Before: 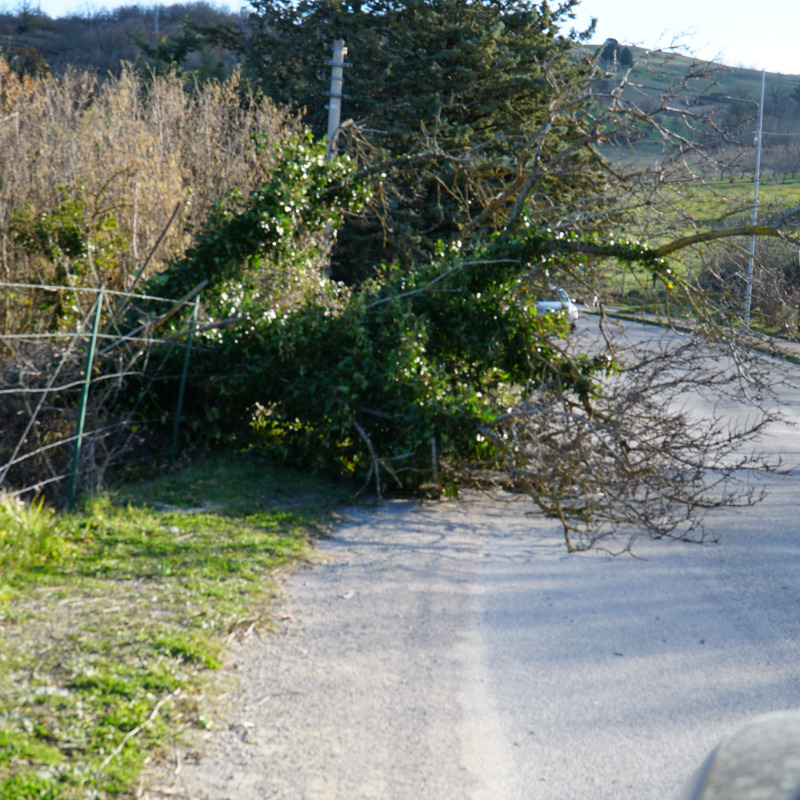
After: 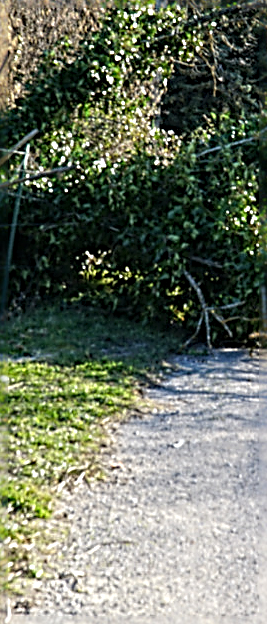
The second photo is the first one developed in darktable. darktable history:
exposure: exposure 0.135 EV, compensate exposure bias true, compensate highlight preservation false
sharpen: radius 3.161, amount 1.717
local contrast: on, module defaults
crop and rotate: left 21.404%, top 18.891%, right 45.115%, bottom 2.99%
